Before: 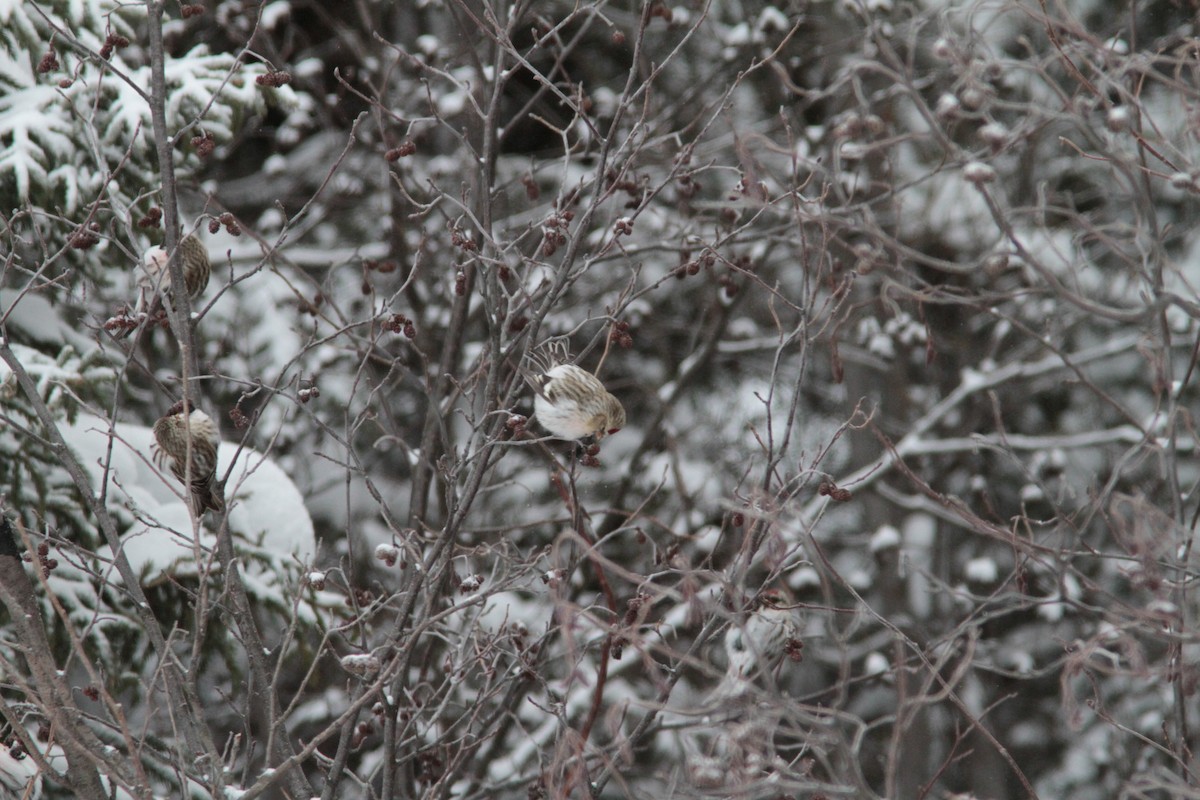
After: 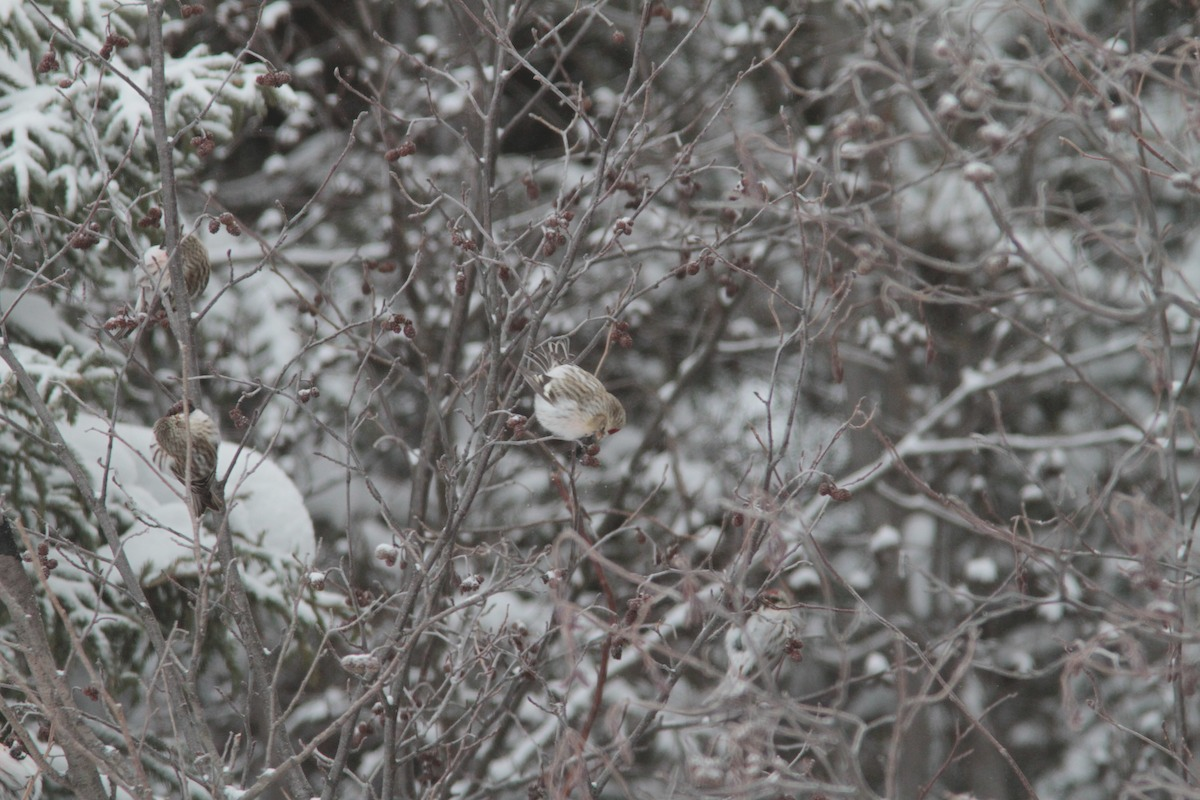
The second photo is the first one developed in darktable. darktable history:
contrast brightness saturation: contrast -0.15, brightness 0.05, saturation -0.124
